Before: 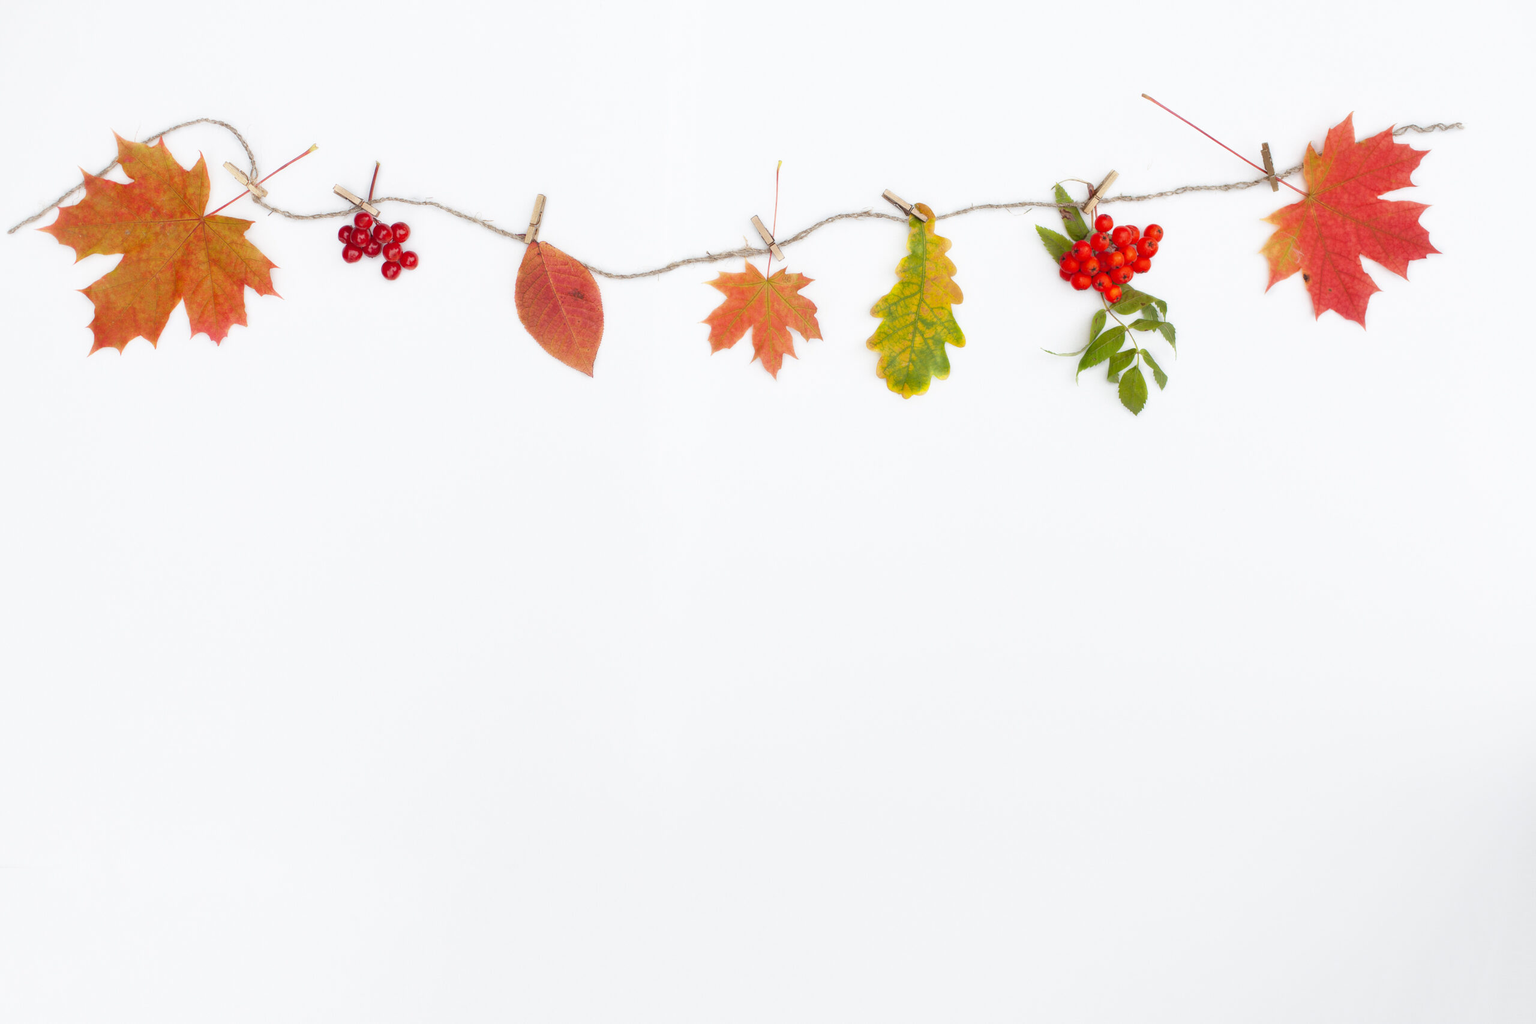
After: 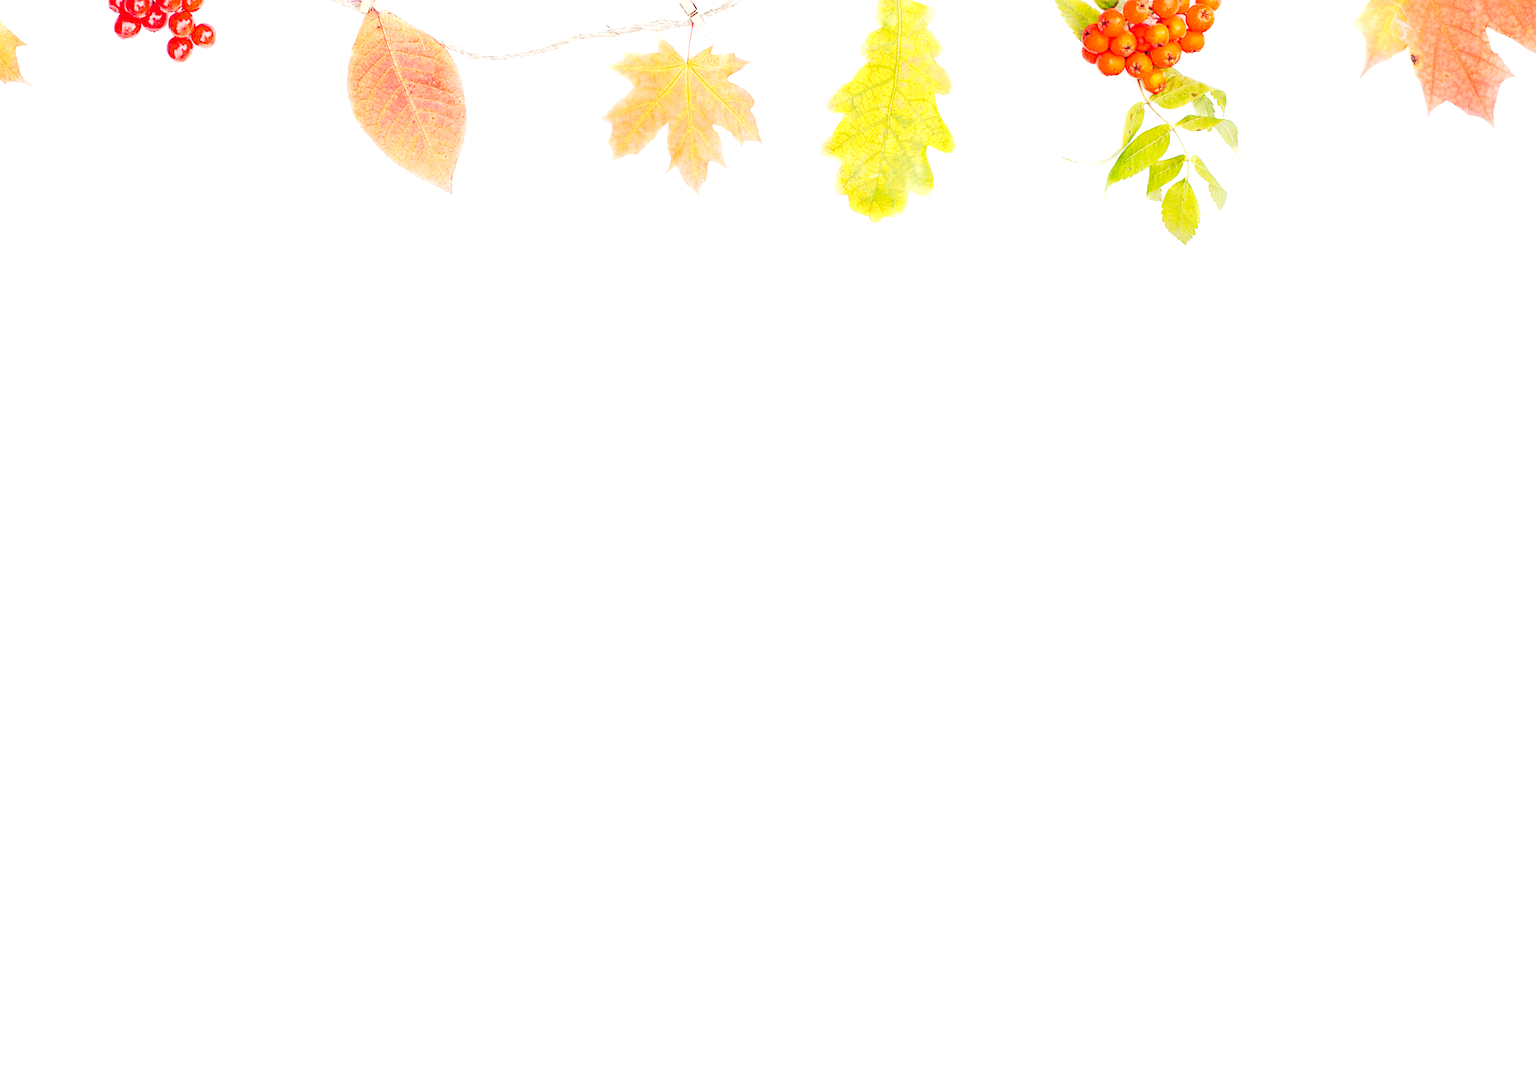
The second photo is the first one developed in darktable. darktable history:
sharpen: on, module defaults
tone curve: curves: ch0 [(0, 0.036) (0.037, 0.042) (0.184, 0.146) (0.438, 0.521) (0.54, 0.668) (0.698, 0.835) (0.856, 0.92) (1, 0.98)]; ch1 [(0, 0) (0.393, 0.415) (0.447, 0.448) (0.482, 0.459) (0.509, 0.496) (0.527, 0.525) (0.571, 0.602) (0.619, 0.671) (0.715, 0.729) (1, 1)]; ch2 [(0, 0) (0.369, 0.388) (0.449, 0.454) (0.499, 0.5) (0.521, 0.517) (0.53, 0.544) (0.561, 0.607) (0.674, 0.735) (1, 1)], preserve colors none
exposure: black level correction 0, exposure 1.536 EV, compensate highlight preservation false
crop: left 16.821%, top 22.903%, right 9.068%
contrast brightness saturation: contrast -0.12
